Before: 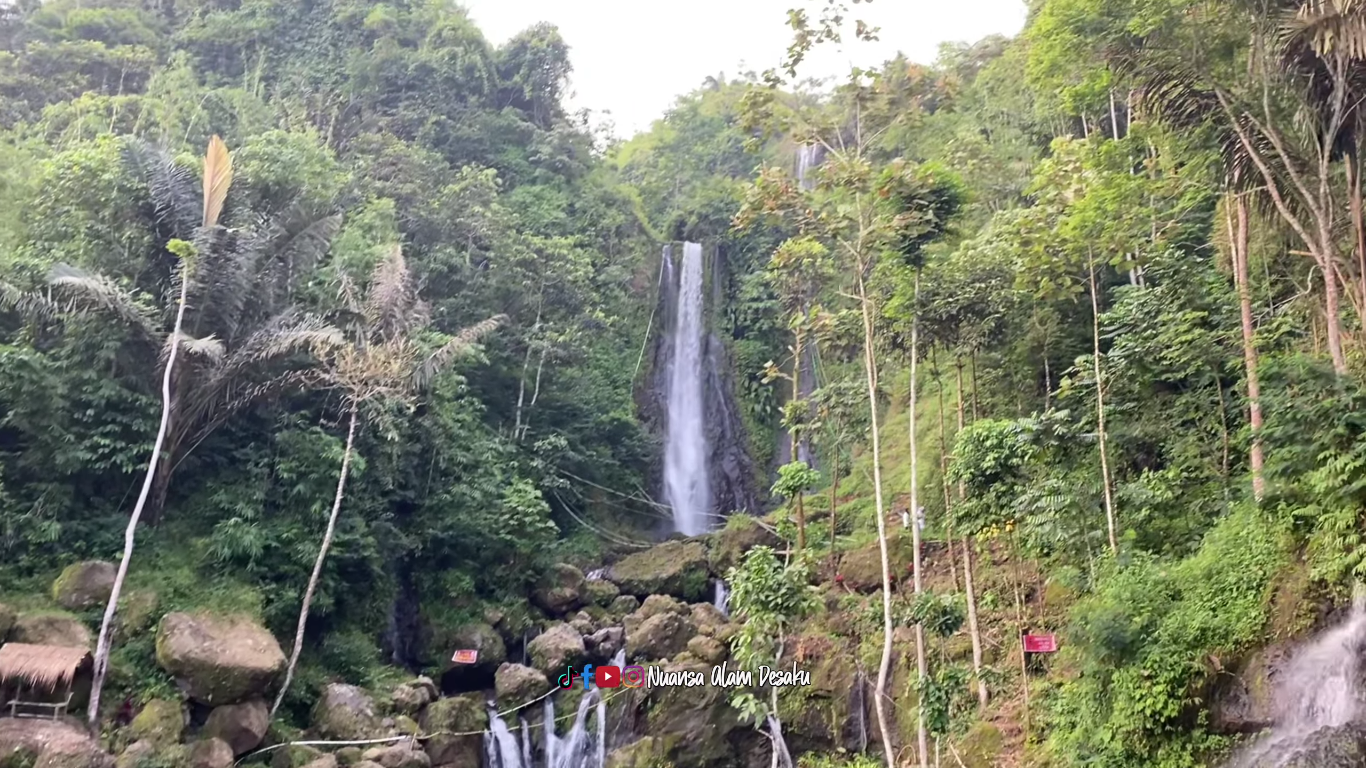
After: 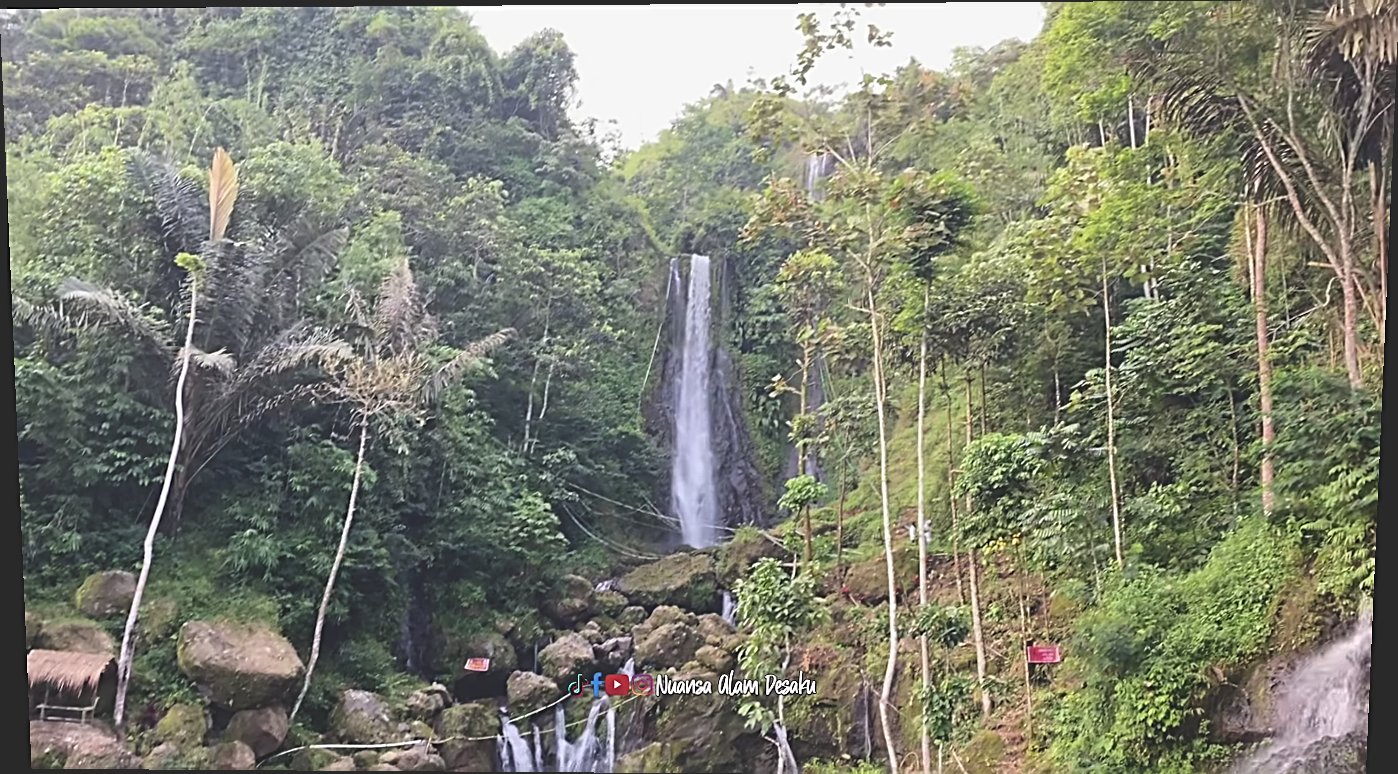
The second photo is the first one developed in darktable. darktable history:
sharpen: radius 2.676, amount 0.669
crop: top 0.05%, bottom 0.098%
exposure: black level correction -0.025, exposure -0.117 EV, compensate highlight preservation false
rotate and perspective: lens shift (vertical) 0.048, lens shift (horizontal) -0.024, automatic cropping off
